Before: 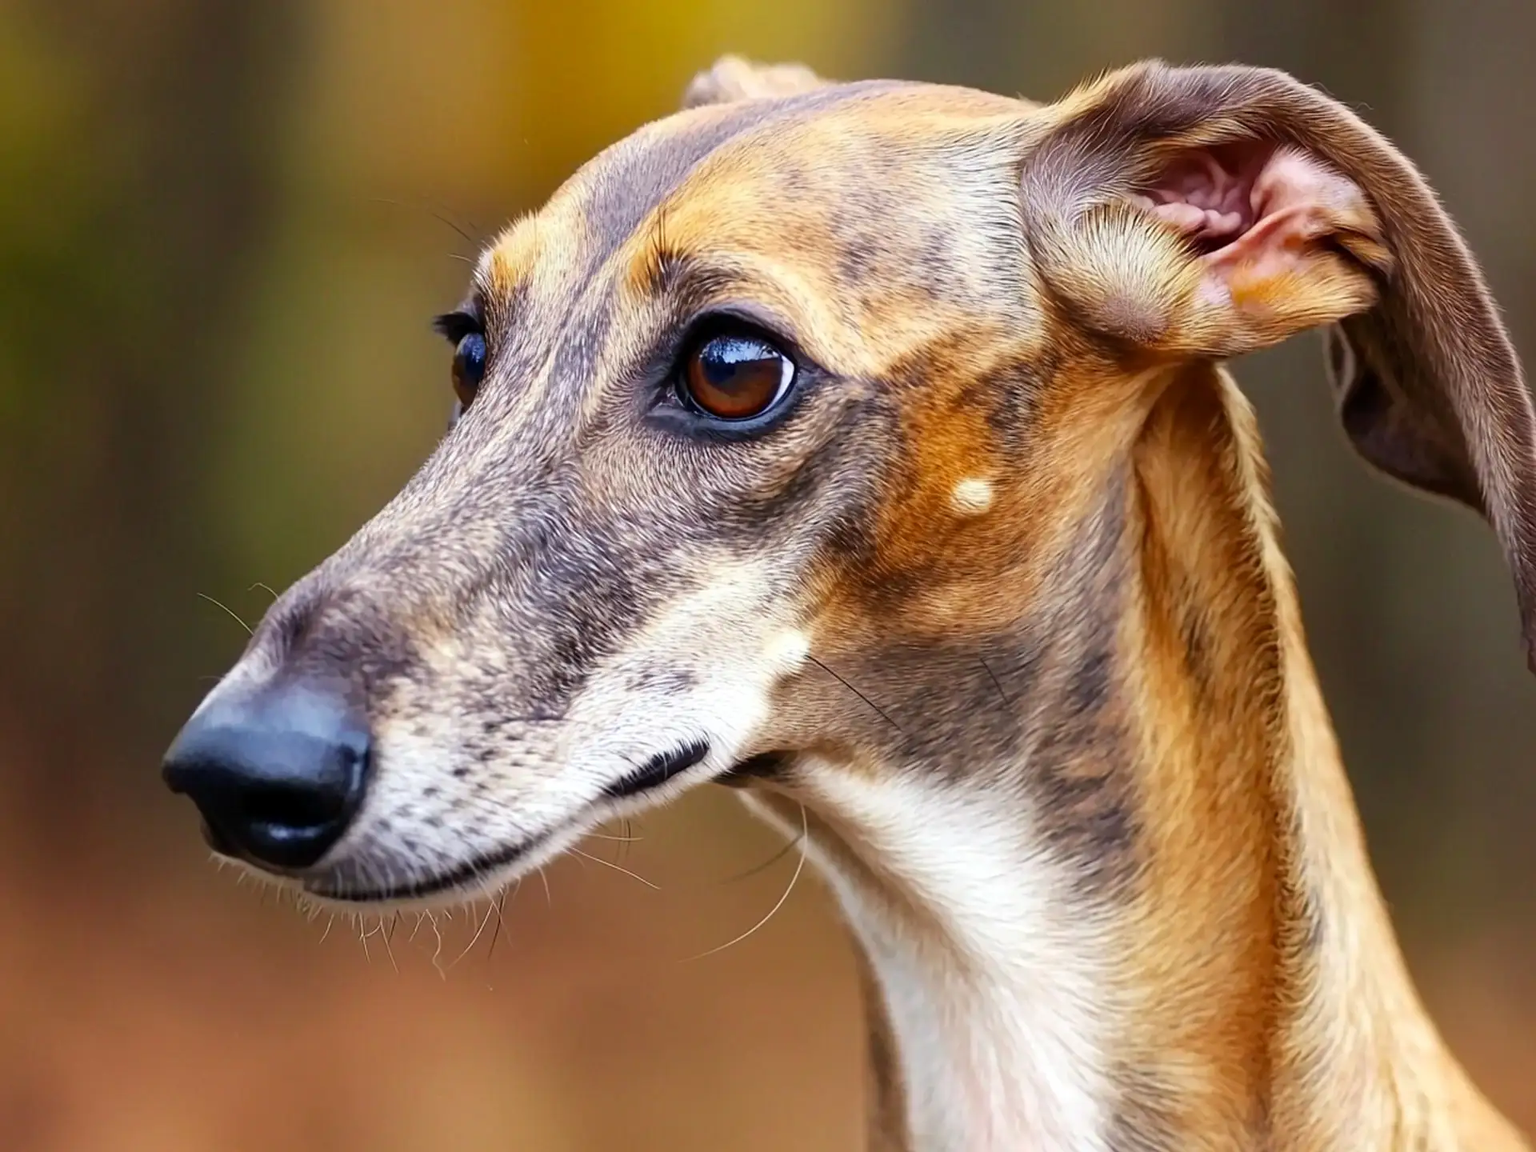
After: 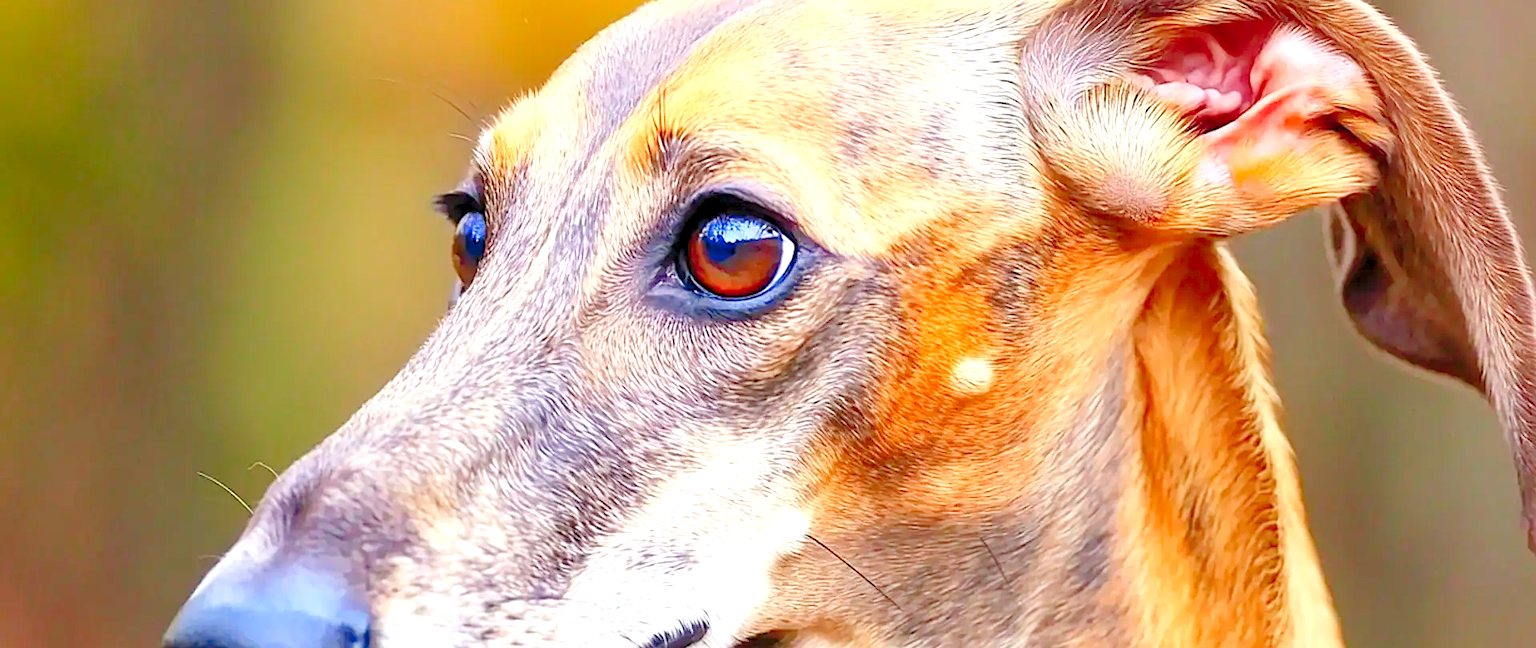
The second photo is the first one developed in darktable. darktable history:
sharpen: on, module defaults
levels: levels [0.008, 0.318, 0.836]
crop and rotate: top 10.555%, bottom 33.127%
